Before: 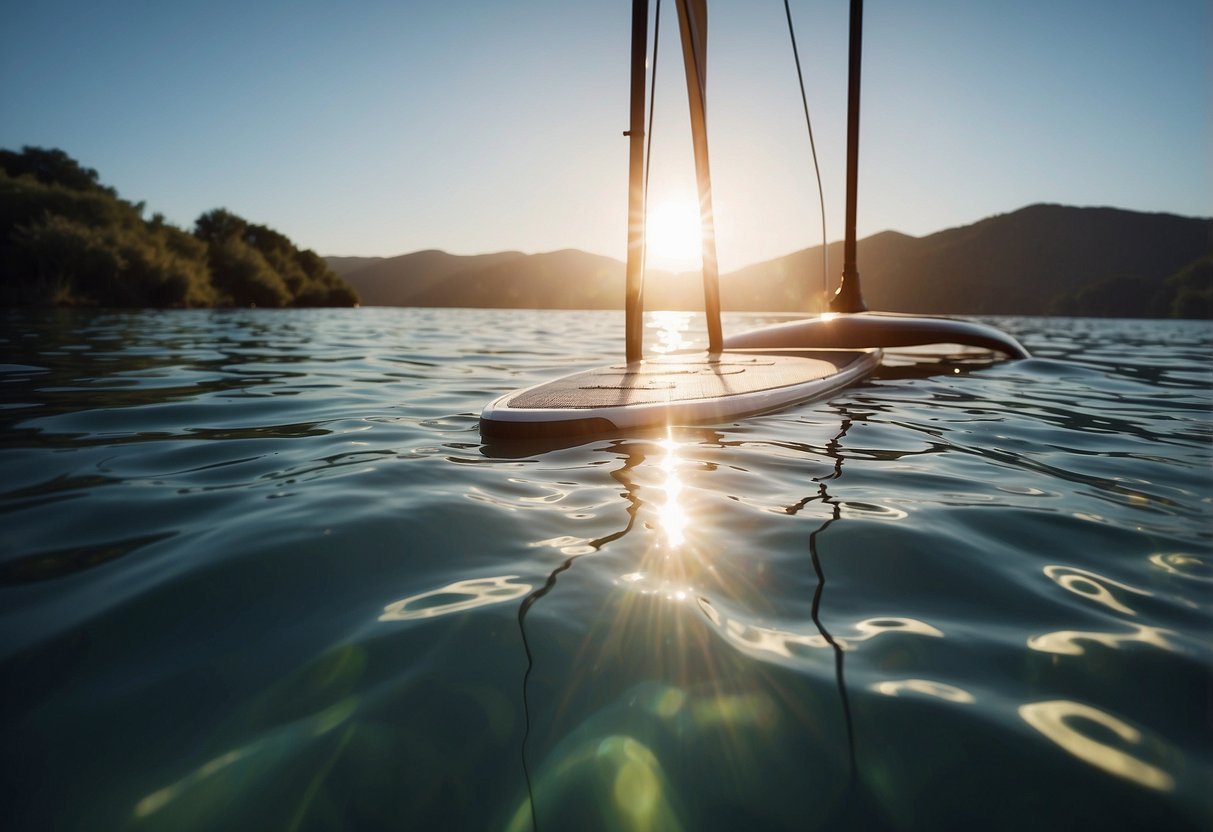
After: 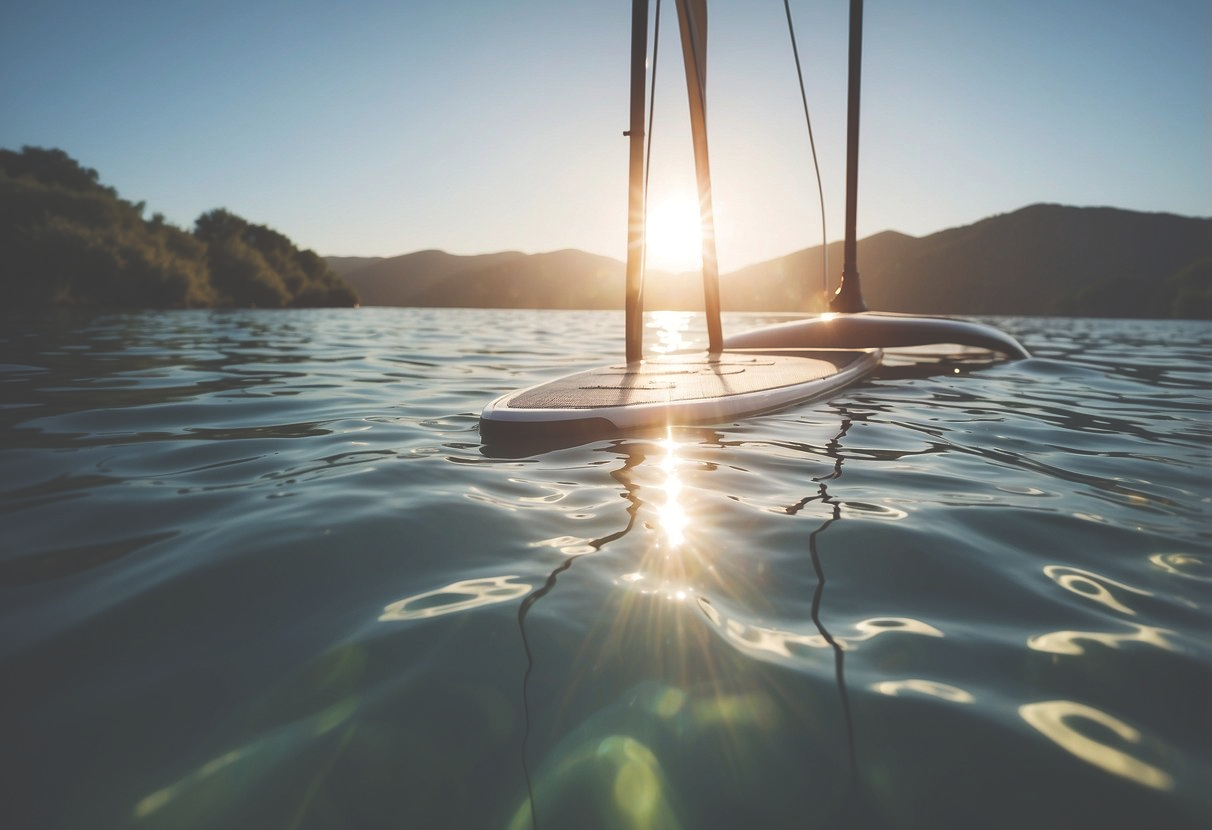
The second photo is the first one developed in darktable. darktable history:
exposure: black level correction -0.041, exposure 0.064 EV, compensate highlight preservation false
crop: top 0.05%, bottom 0.098%
